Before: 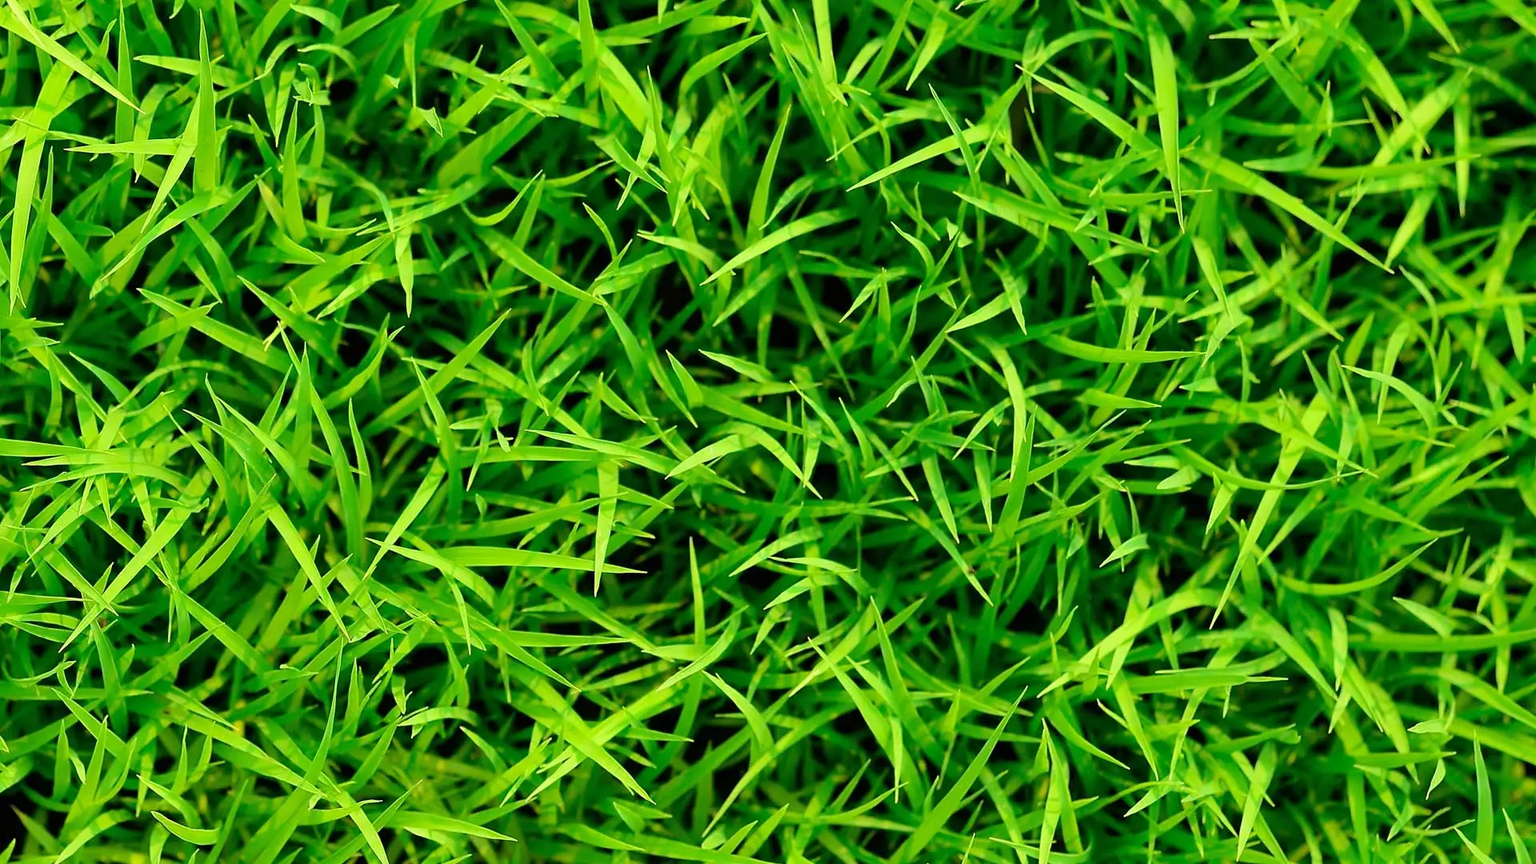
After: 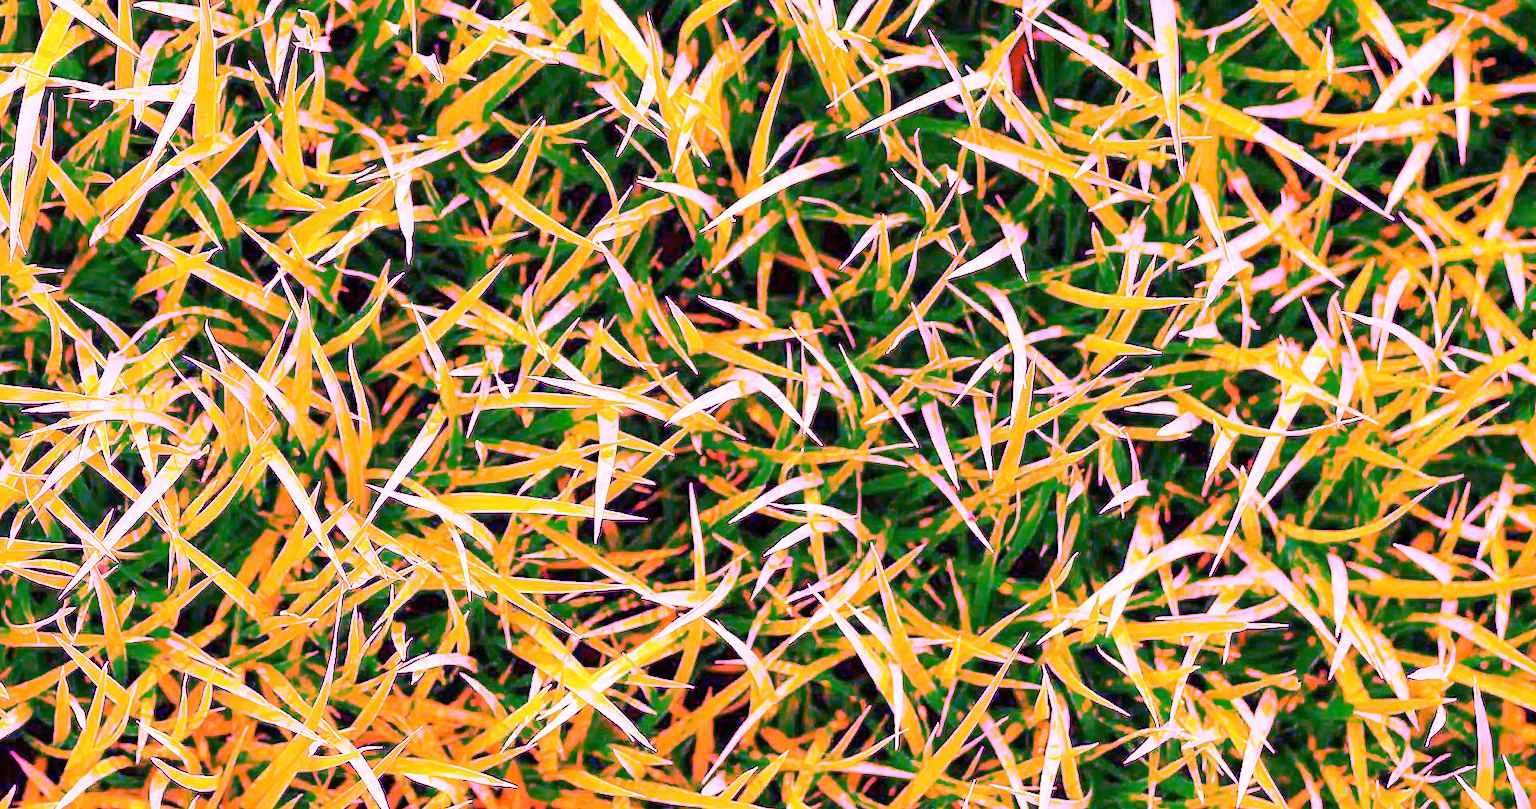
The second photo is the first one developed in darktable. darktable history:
crop and rotate: top 6.25%
white balance: red 8, blue 8
